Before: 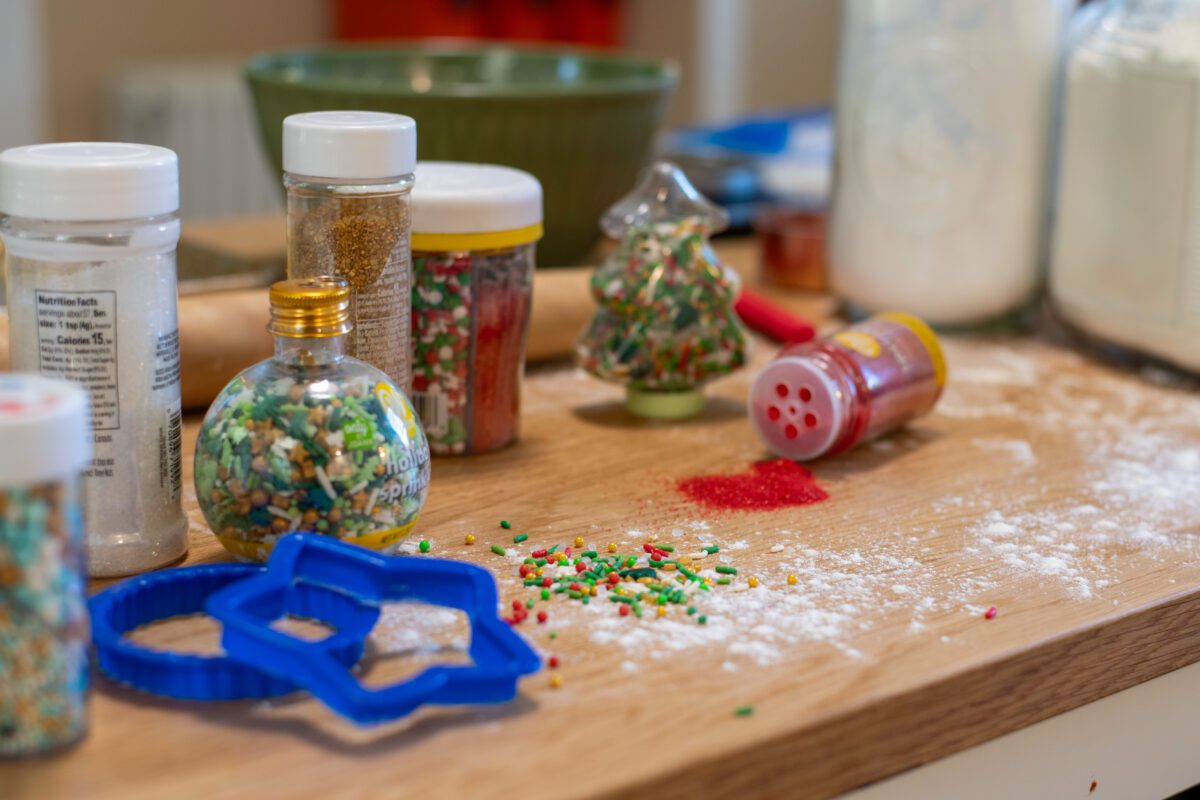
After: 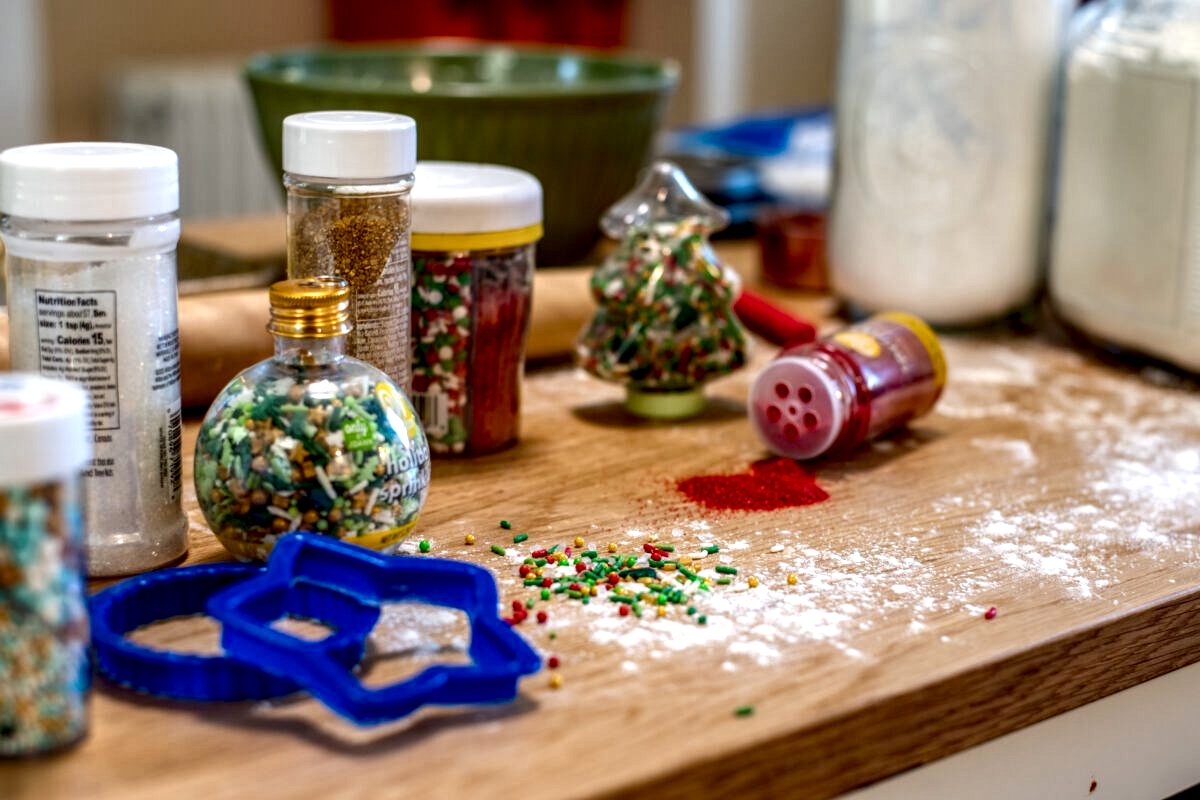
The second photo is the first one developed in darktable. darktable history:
local contrast: highlights 20%, detail 197%
color balance rgb: perceptual saturation grading › global saturation 20%, perceptual saturation grading › highlights -25%, perceptual saturation grading › shadows 25%
